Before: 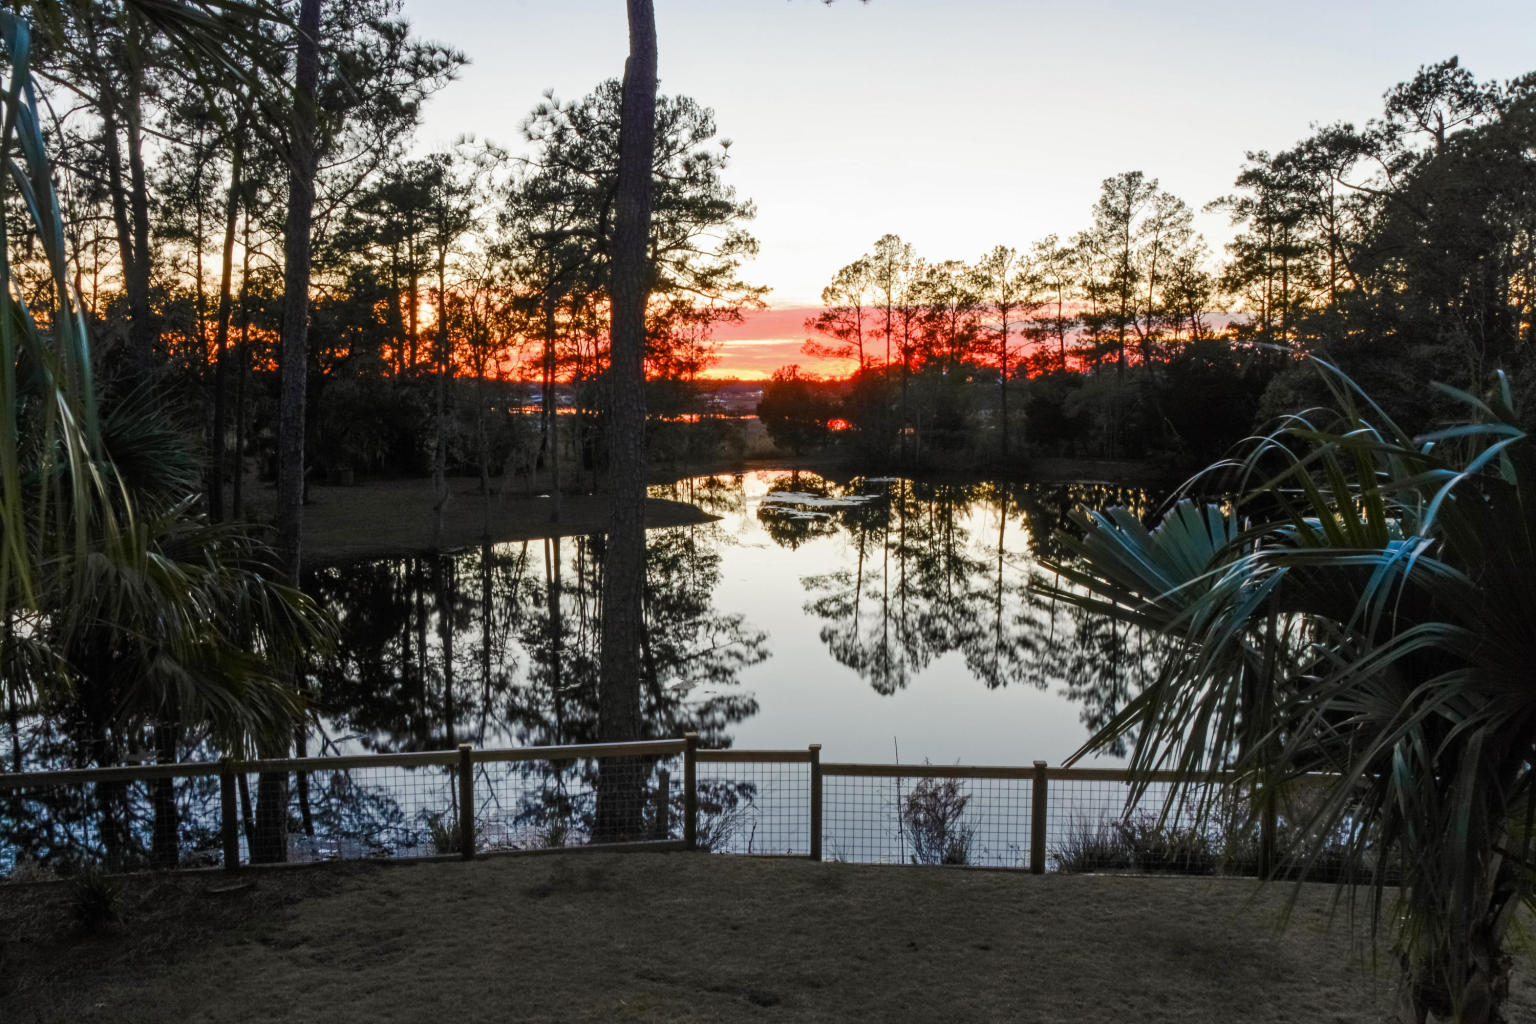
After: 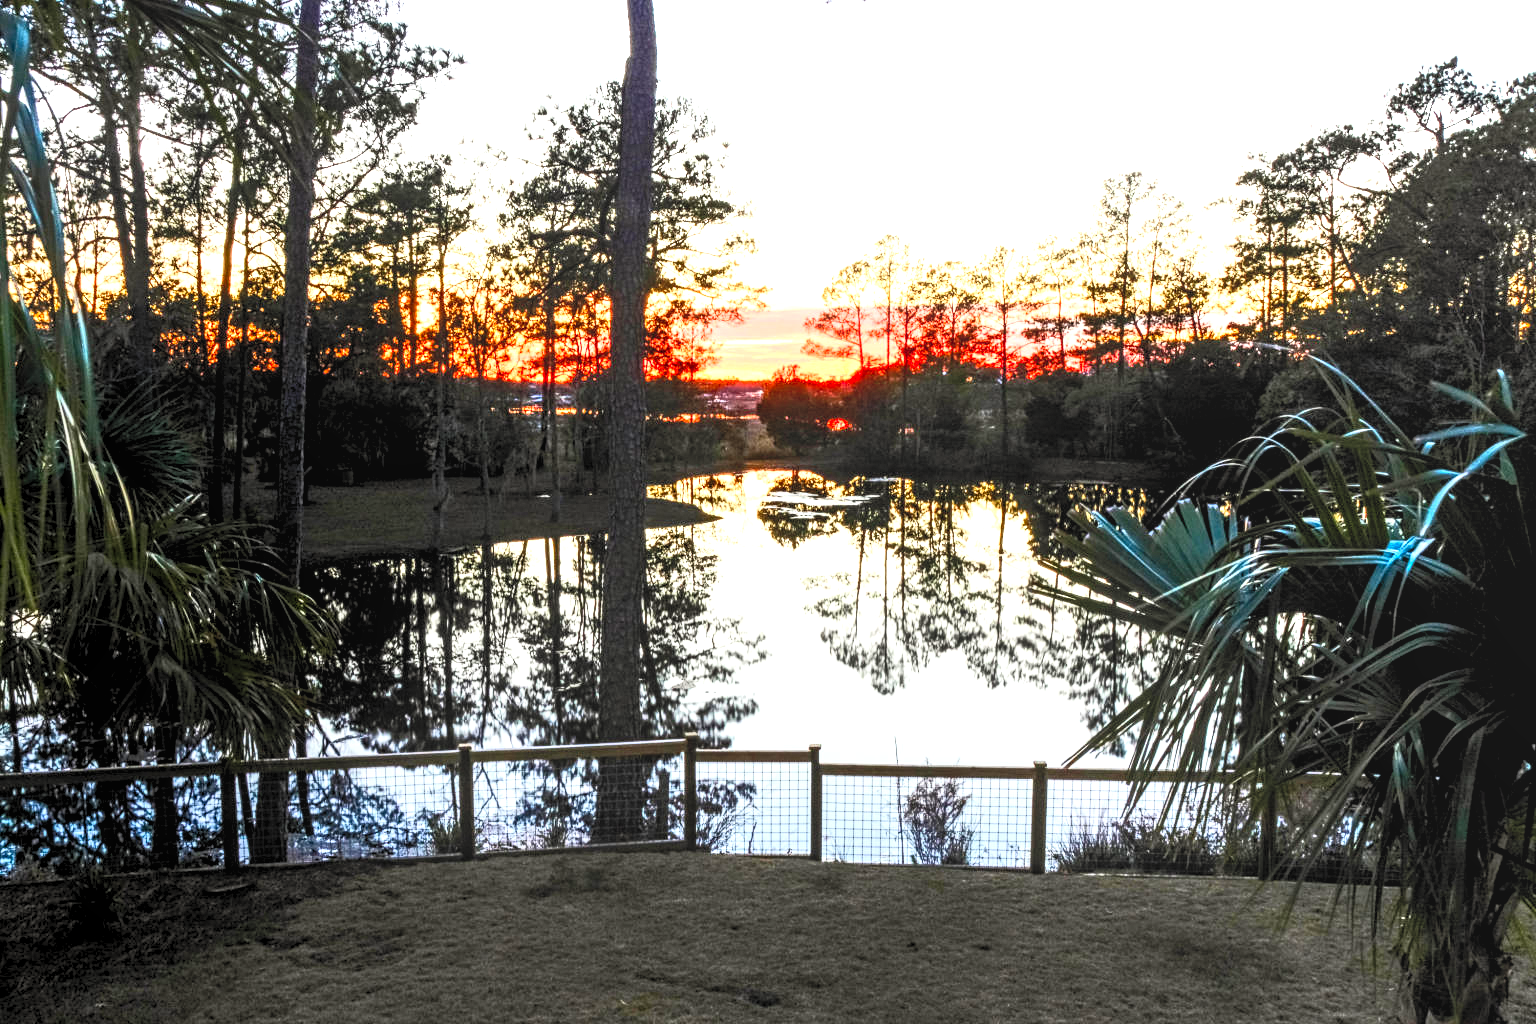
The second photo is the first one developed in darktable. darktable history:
contrast equalizer: y [[0.439, 0.44, 0.442, 0.457, 0.493, 0.498], [0.5 ×6], [0.5 ×6], [0 ×6], [0 ×6]]
levels: levels [0.036, 0.364, 0.827]
tone equalizer: -8 EV -0.75 EV, -7 EV -0.7 EV, -6 EV -0.6 EV, -5 EV -0.4 EV, -3 EV 0.4 EV, -2 EV 0.6 EV, -1 EV 0.7 EV, +0 EV 0.75 EV, edges refinement/feathering 500, mask exposure compensation -1.57 EV, preserve details no
local contrast: on, module defaults
rgb curve: curves: ch0 [(0, 0) (0.284, 0.292) (0.505, 0.644) (1, 1)], compensate middle gray true
